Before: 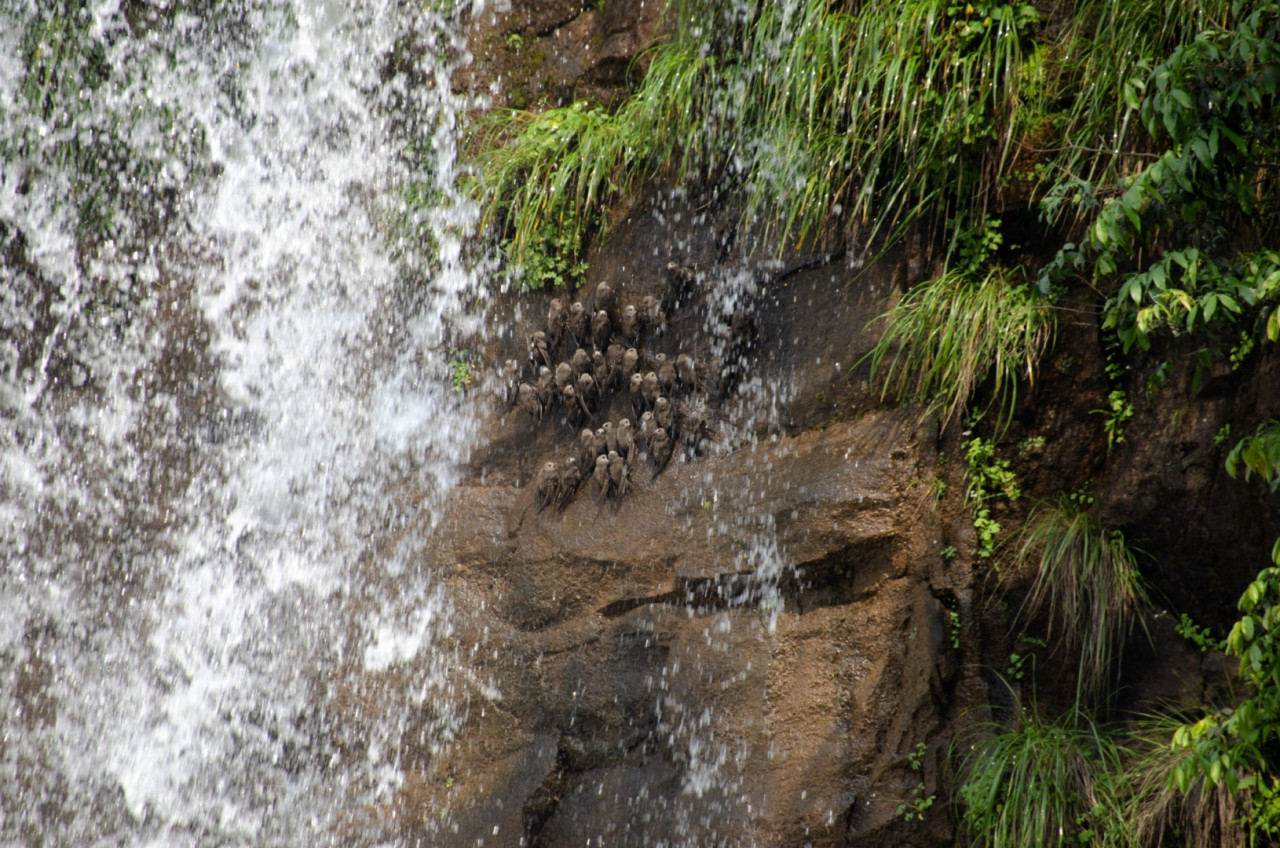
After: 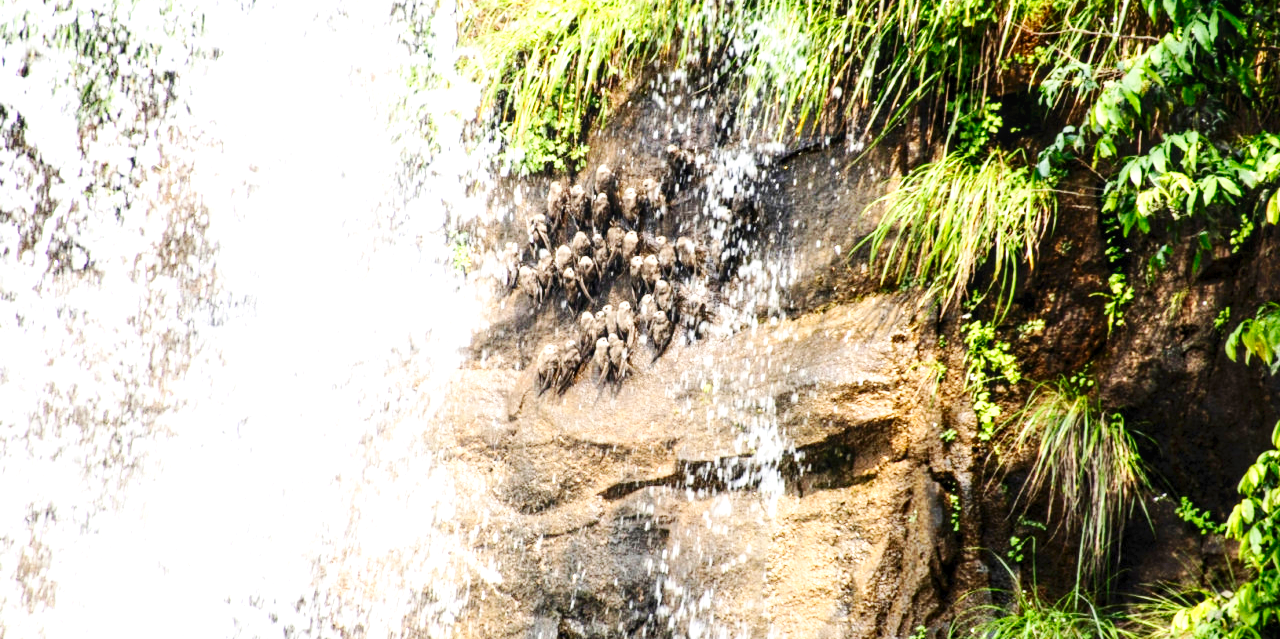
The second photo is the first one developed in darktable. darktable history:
base curve: curves: ch0 [(0, 0) (0.032, 0.025) (0.121, 0.166) (0.206, 0.329) (0.605, 0.79) (1, 1)], preserve colors none
crop: top 13.798%, bottom 10.818%
tone curve: curves: ch0 [(0, 0) (0.003, 0.003) (0.011, 0.012) (0.025, 0.024) (0.044, 0.039) (0.069, 0.052) (0.1, 0.072) (0.136, 0.097) (0.177, 0.128) (0.224, 0.168) (0.277, 0.217) (0.335, 0.276) (0.399, 0.345) (0.468, 0.429) (0.543, 0.524) (0.623, 0.628) (0.709, 0.732) (0.801, 0.829) (0.898, 0.919) (1, 1)], color space Lab, independent channels, preserve colors none
local contrast: on, module defaults
exposure: black level correction 0.001, exposure 1.994 EV, compensate highlight preservation false
